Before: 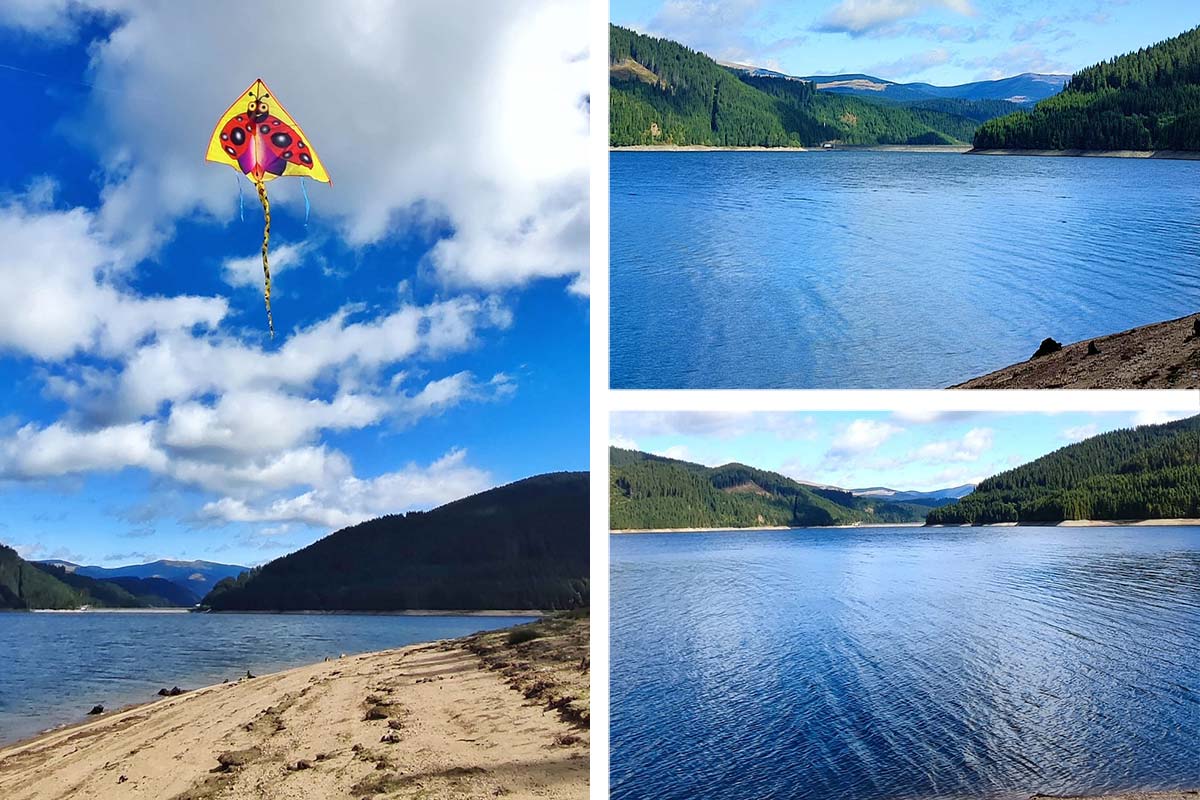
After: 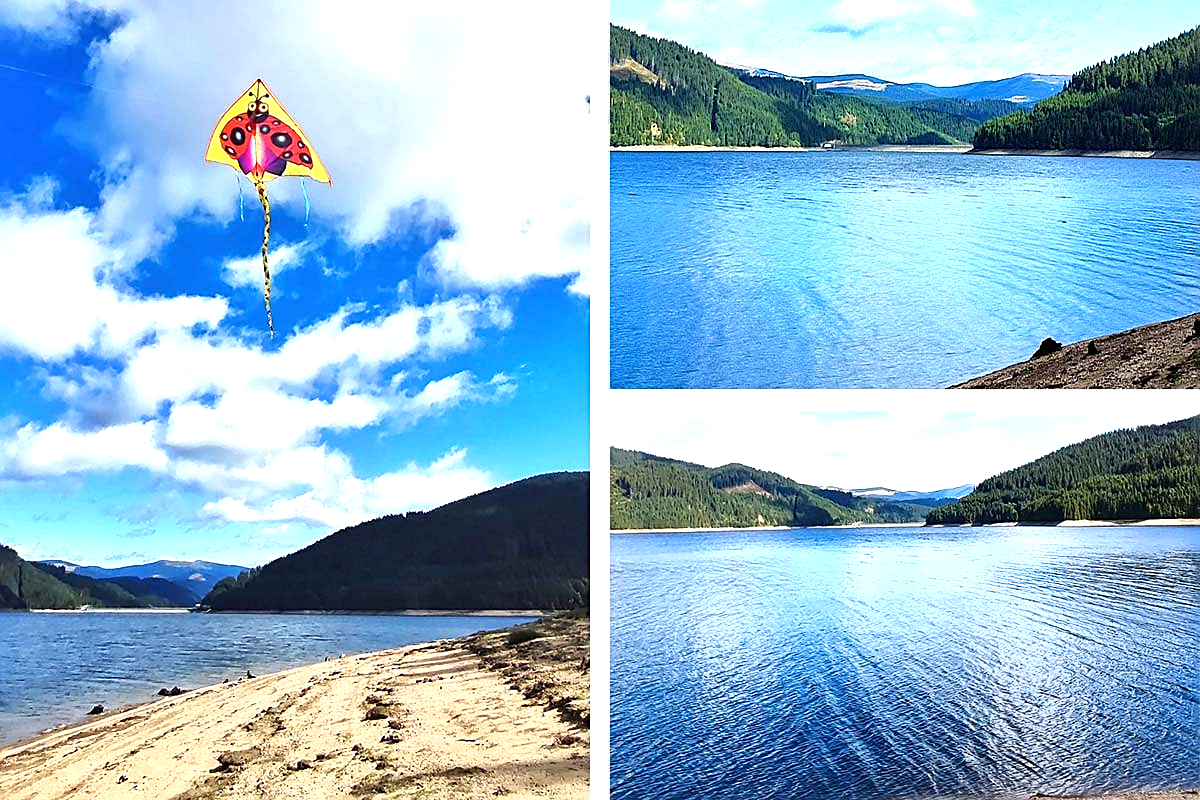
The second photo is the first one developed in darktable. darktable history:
sharpen: amount 0.49
tone equalizer: -8 EV -0.387 EV, -7 EV -0.378 EV, -6 EV -0.308 EV, -5 EV -0.214 EV, -3 EV 0.188 EV, -2 EV 0.349 EV, -1 EV 0.389 EV, +0 EV 0.418 EV, edges refinement/feathering 500, mask exposure compensation -1.57 EV, preserve details no
exposure: exposure 0.568 EV, compensate highlight preservation false
